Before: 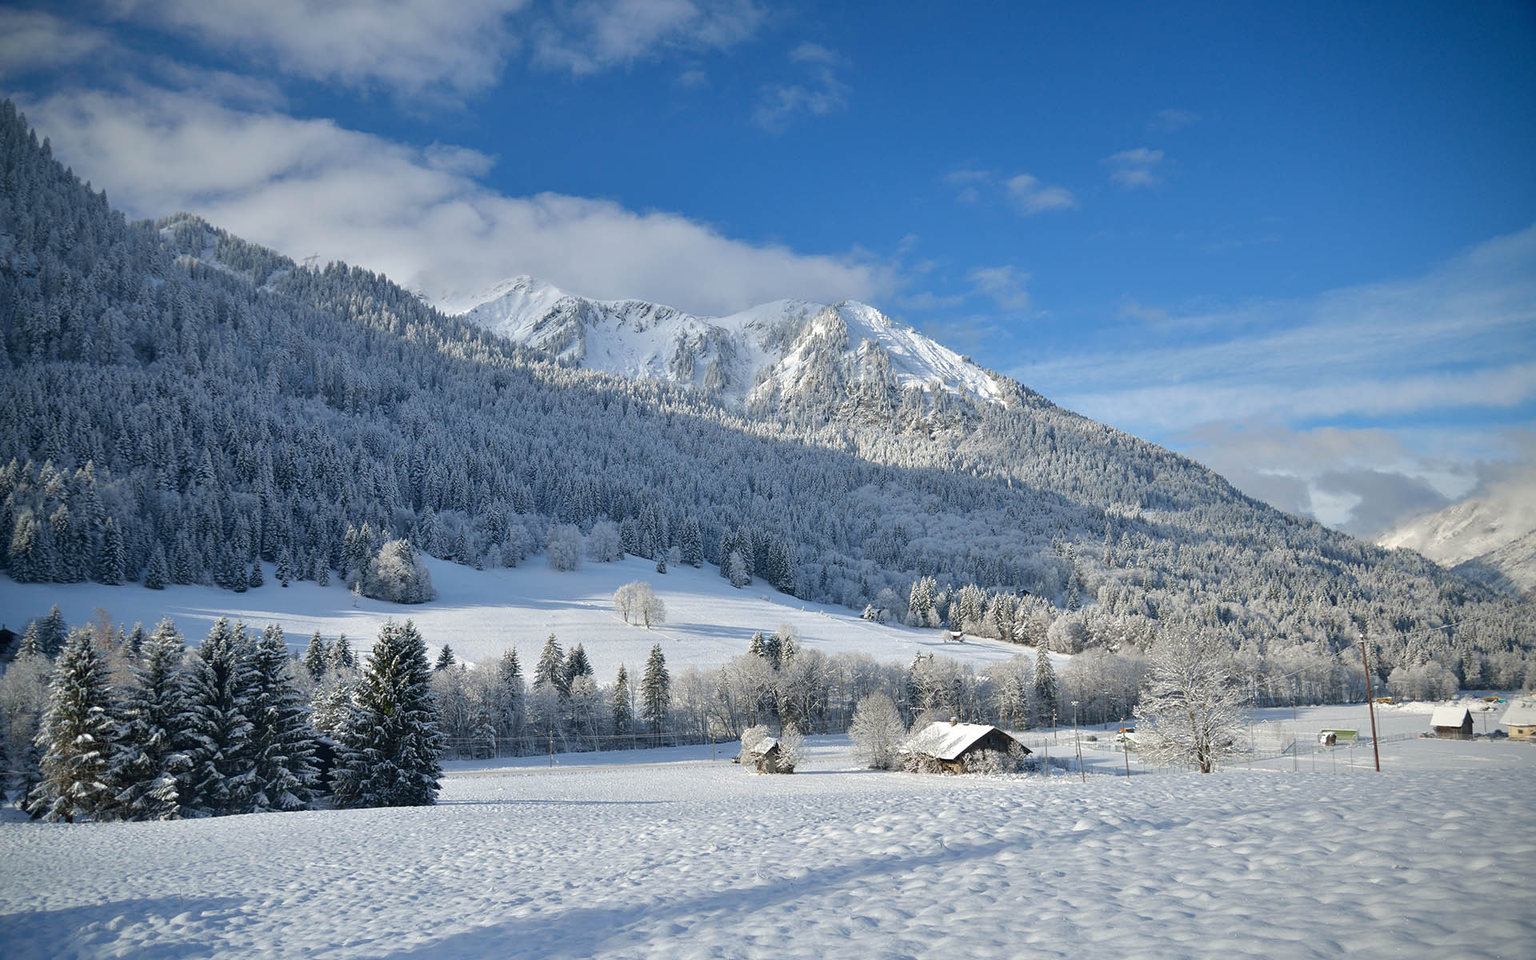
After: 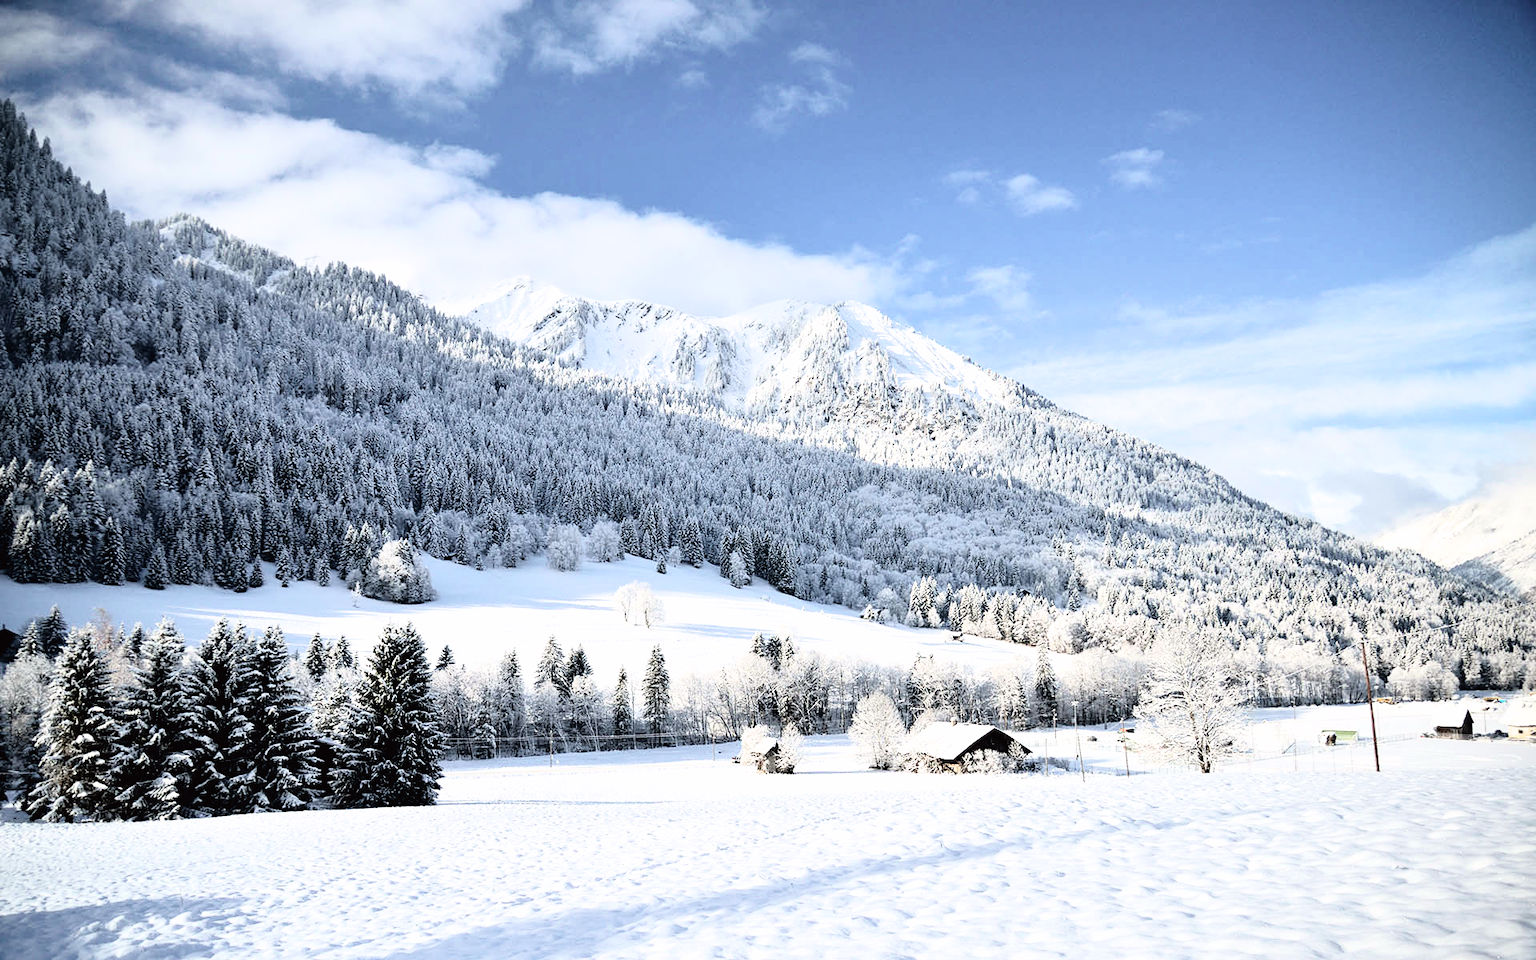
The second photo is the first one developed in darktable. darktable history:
exposure: black level correction 0, exposure 0.7 EV, compensate exposure bias true, compensate highlight preservation false
filmic rgb: black relative exposure -3.75 EV, white relative exposure 2.4 EV, dynamic range scaling -50%, hardness 3.42, latitude 30%, contrast 1.8
contrast brightness saturation: contrast 0.1, saturation -0.3
tone curve: curves: ch0 [(0, 0.013) (0.117, 0.081) (0.257, 0.259) (0.408, 0.45) (0.611, 0.64) (0.81, 0.857) (1, 1)]; ch1 [(0, 0) (0.287, 0.198) (0.501, 0.506) (0.56, 0.584) (0.715, 0.741) (0.976, 0.992)]; ch2 [(0, 0) (0.369, 0.362) (0.5, 0.5) (0.537, 0.547) (0.59, 0.603) (0.681, 0.754) (1, 1)], color space Lab, independent channels, preserve colors none
